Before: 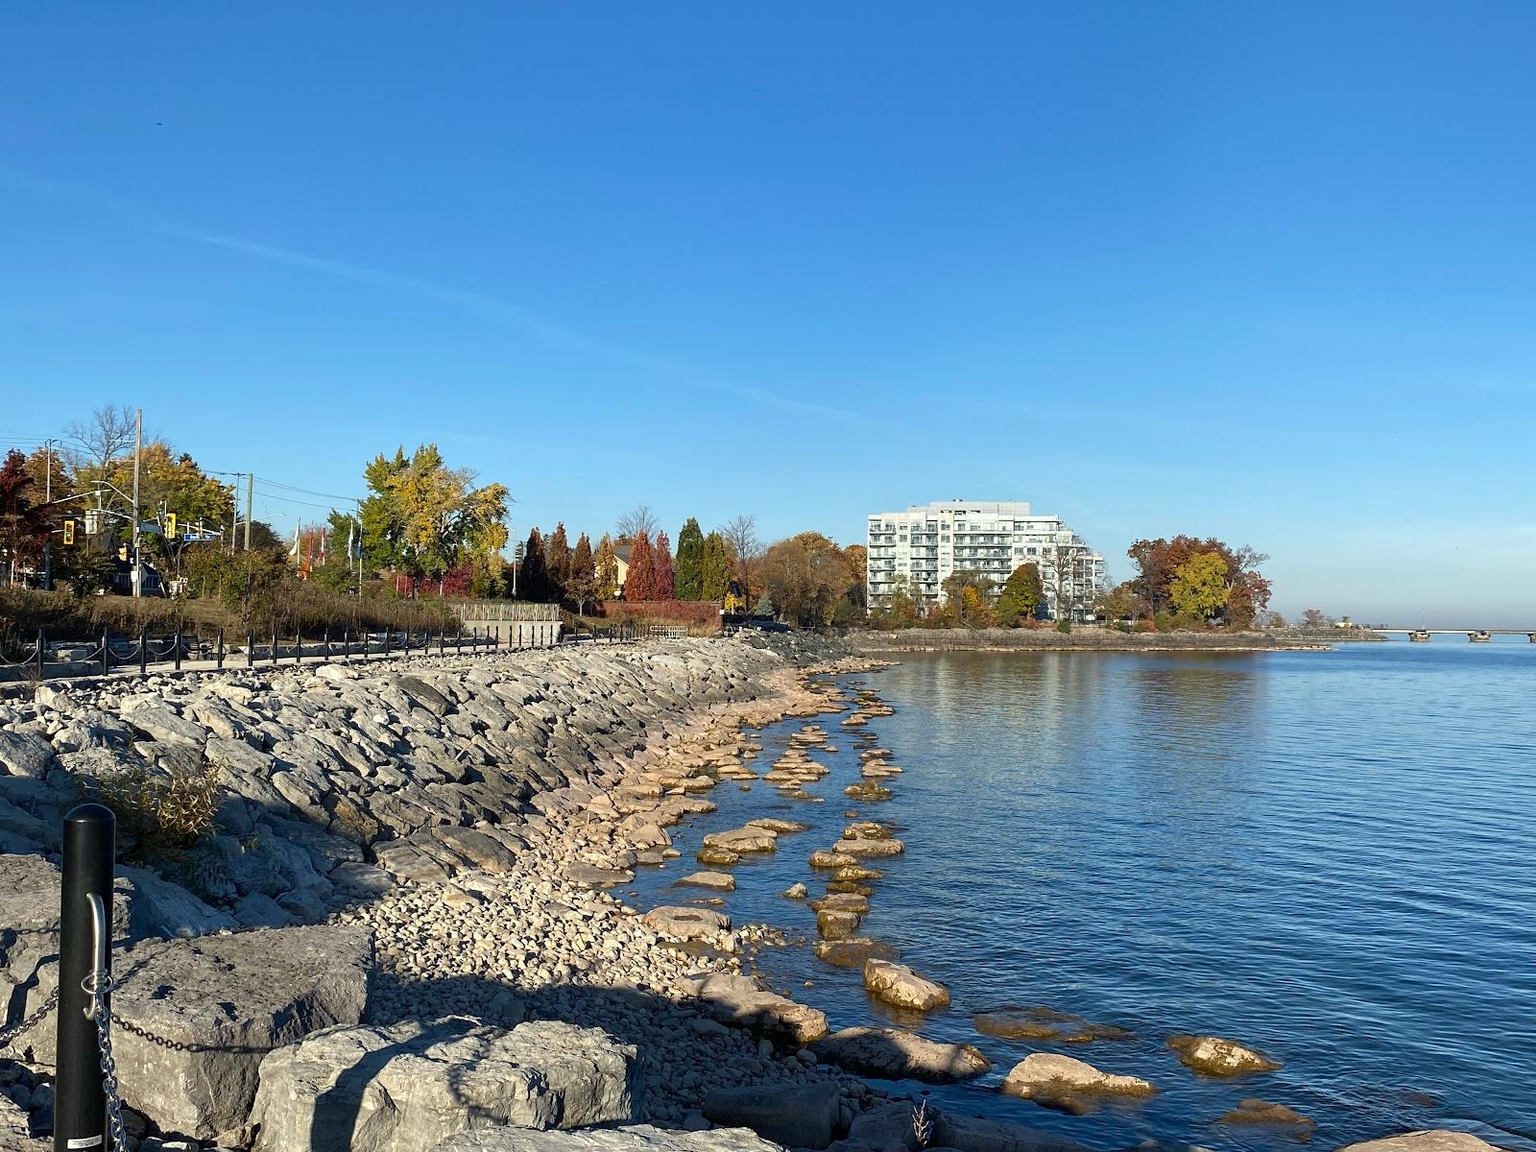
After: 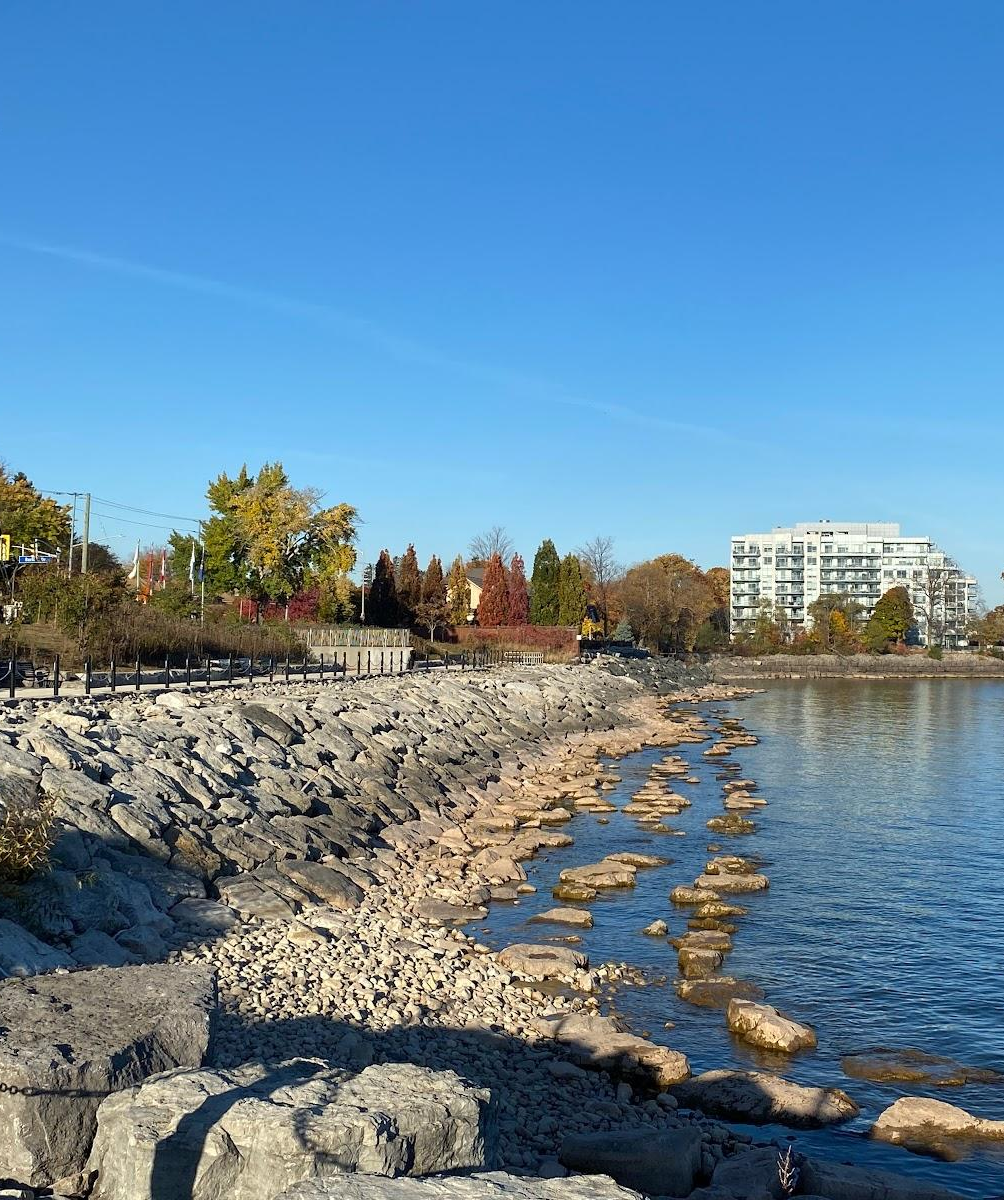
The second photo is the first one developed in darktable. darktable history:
crop: left 10.842%, right 26.391%
